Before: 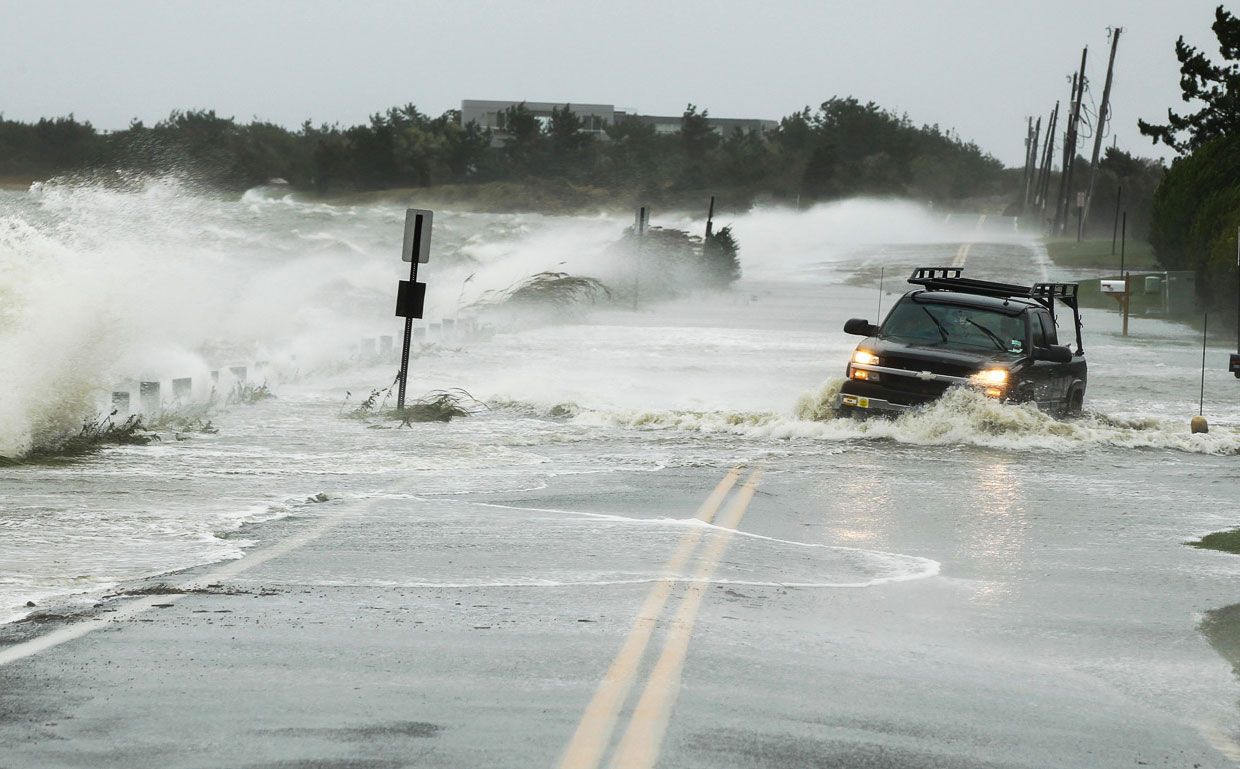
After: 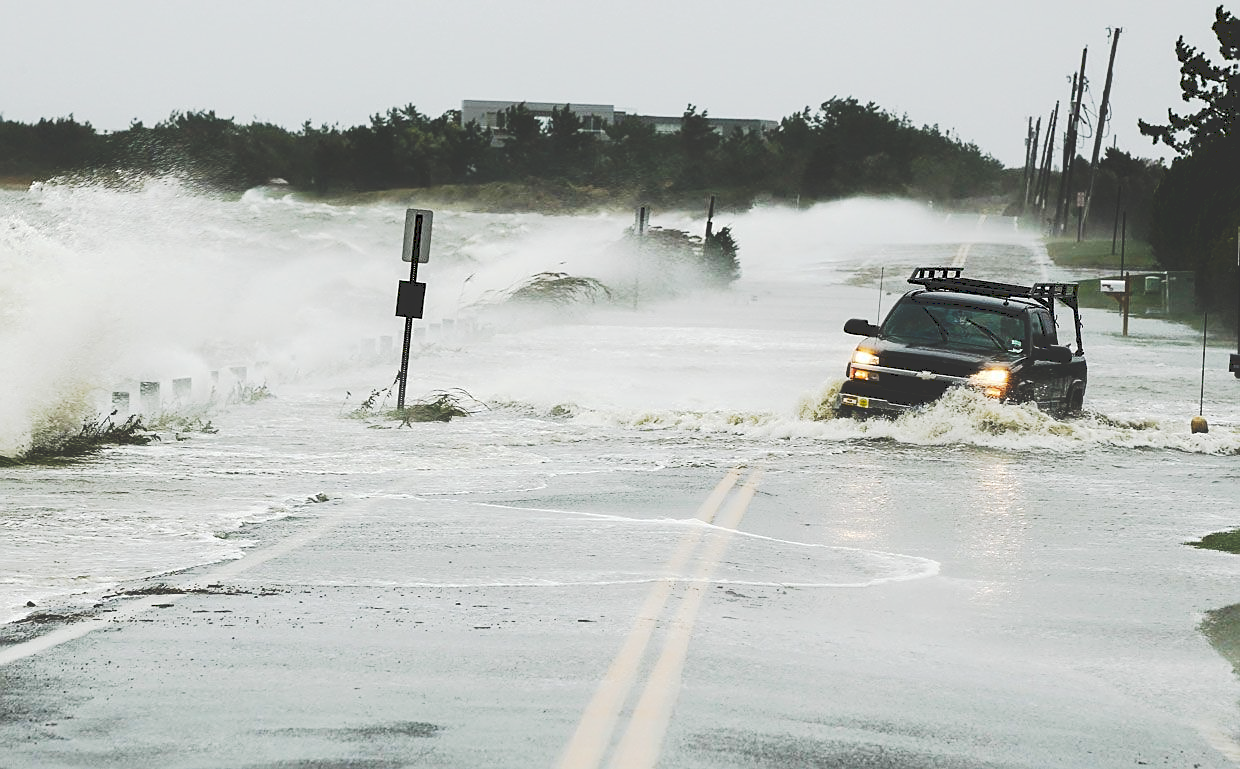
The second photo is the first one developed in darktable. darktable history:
tone curve: curves: ch0 [(0, 0) (0.003, 0.19) (0.011, 0.192) (0.025, 0.192) (0.044, 0.194) (0.069, 0.196) (0.1, 0.197) (0.136, 0.198) (0.177, 0.216) (0.224, 0.236) (0.277, 0.269) (0.335, 0.331) (0.399, 0.418) (0.468, 0.515) (0.543, 0.621) (0.623, 0.725) (0.709, 0.804) (0.801, 0.859) (0.898, 0.913) (1, 1)], preserve colors none
sharpen: on, module defaults
